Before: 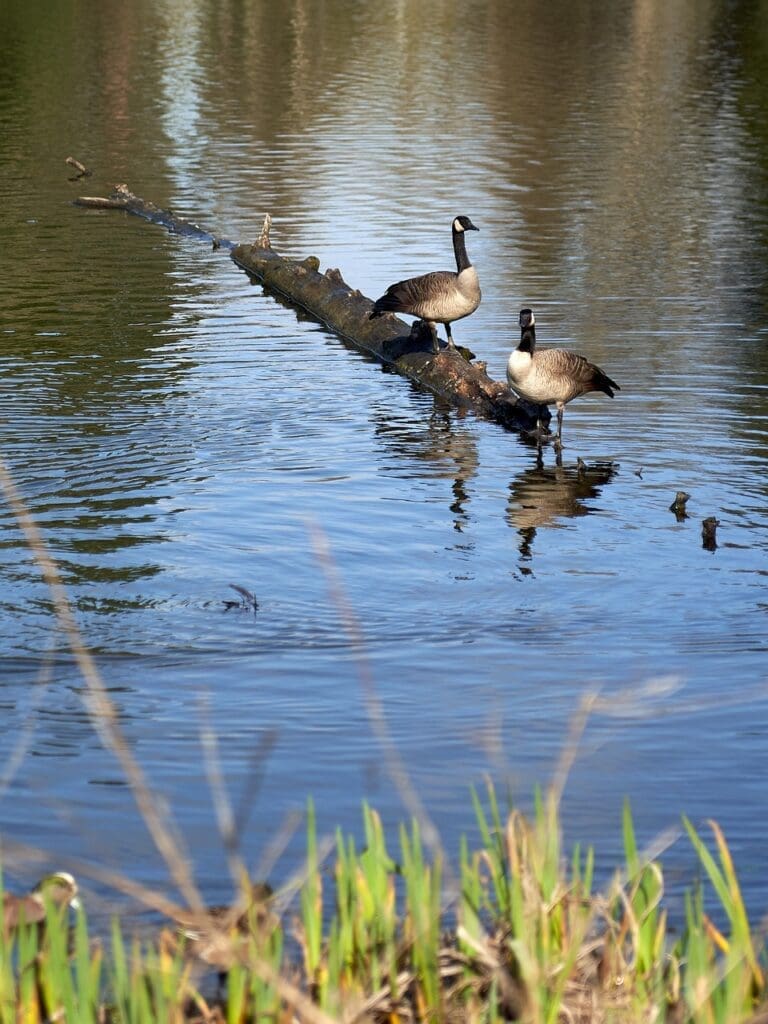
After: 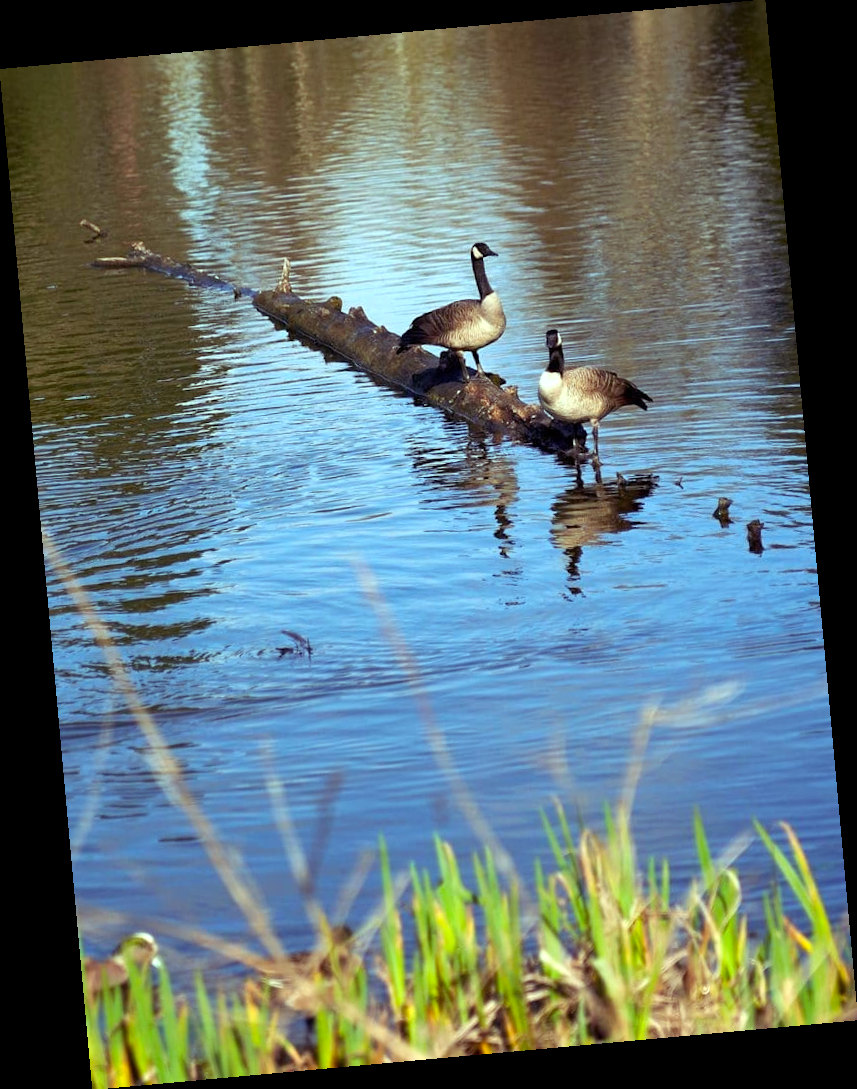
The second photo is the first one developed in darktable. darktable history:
rotate and perspective: rotation -5.2°, automatic cropping off
color balance rgb: shadows lift › luminance 0.49%, shadows lift › chroma 6.83%, shadows lift › hue 300.29°, power › hue 208.98°, highlights gain › luminance 20.24%, highlights gain › chroma 2.73%, highlights gain › hue 173.85°, perceptual saturation grading › global saturation 18.05%
